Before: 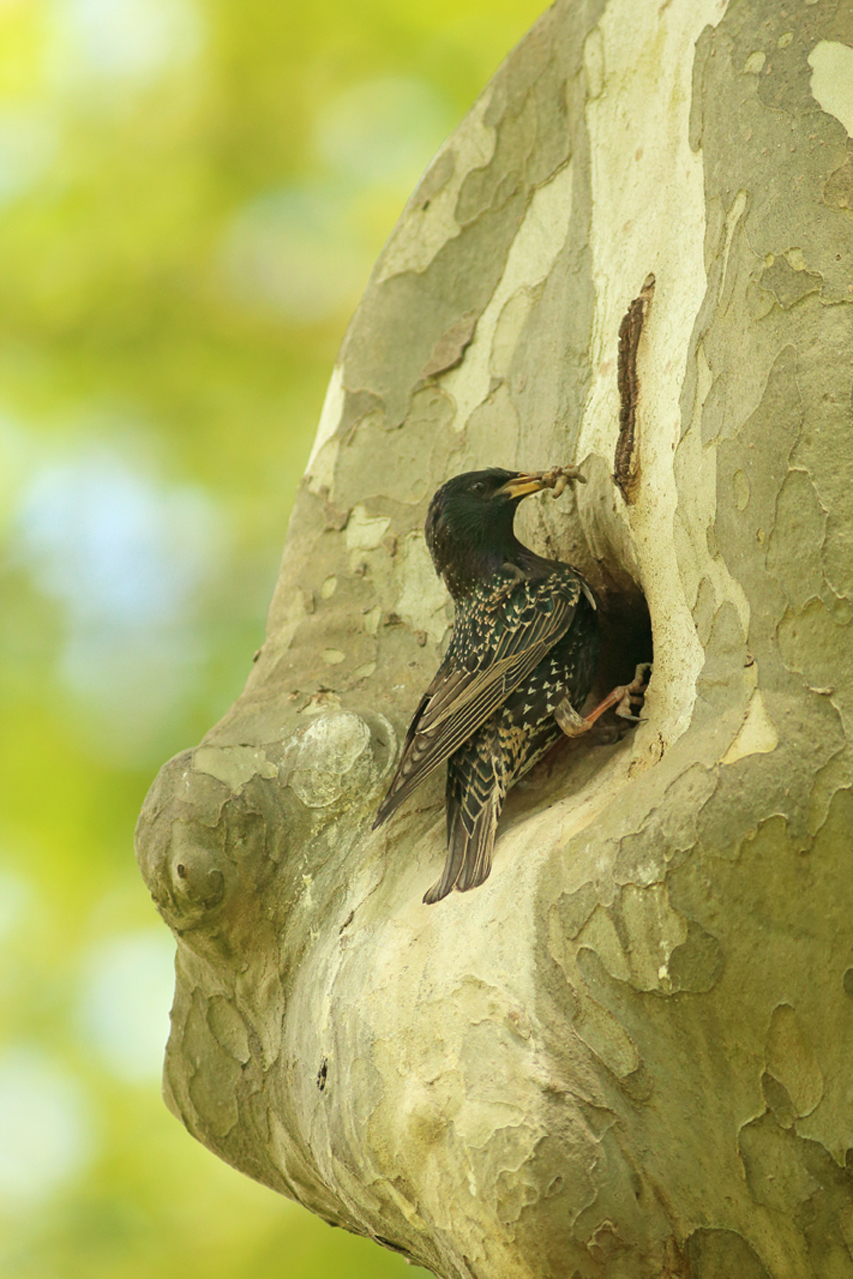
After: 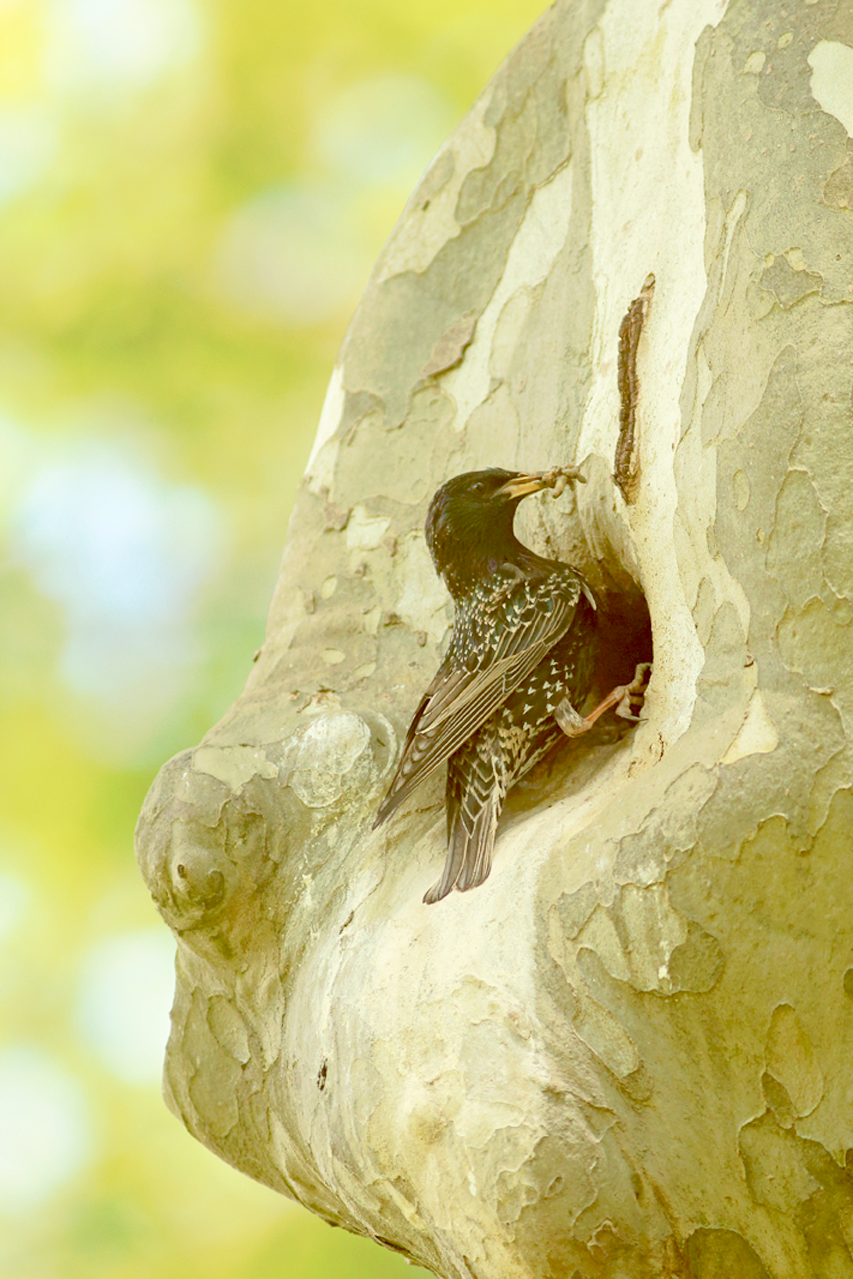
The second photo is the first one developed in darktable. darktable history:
color balance: lift [1, 1.015, 1.004, 0.985], gamma [1, 0.958, 0.971, 1.042], gain [1, 0.956, 0.977, 1.044]
tone curve: curves: ch0 [(0, 0) (0.003, 0.013) (0.011, 0.017) (0.025, 0.035) (0.044, 0.093) (0.069, 0.146) (0.1, 0.179) (0.136, 0.243) (0.177, 0.294) (0.224, 0.332) (0.277, 0.412) (0.335, 0.454) (0.399, 0.531) (0.468, 0.611) (0.543, 0.669) (0.623, 0.738) (0.709, 0.823) (0.801, 0.881) (0.898, 0.951) (1, 1)], preserve colors none
